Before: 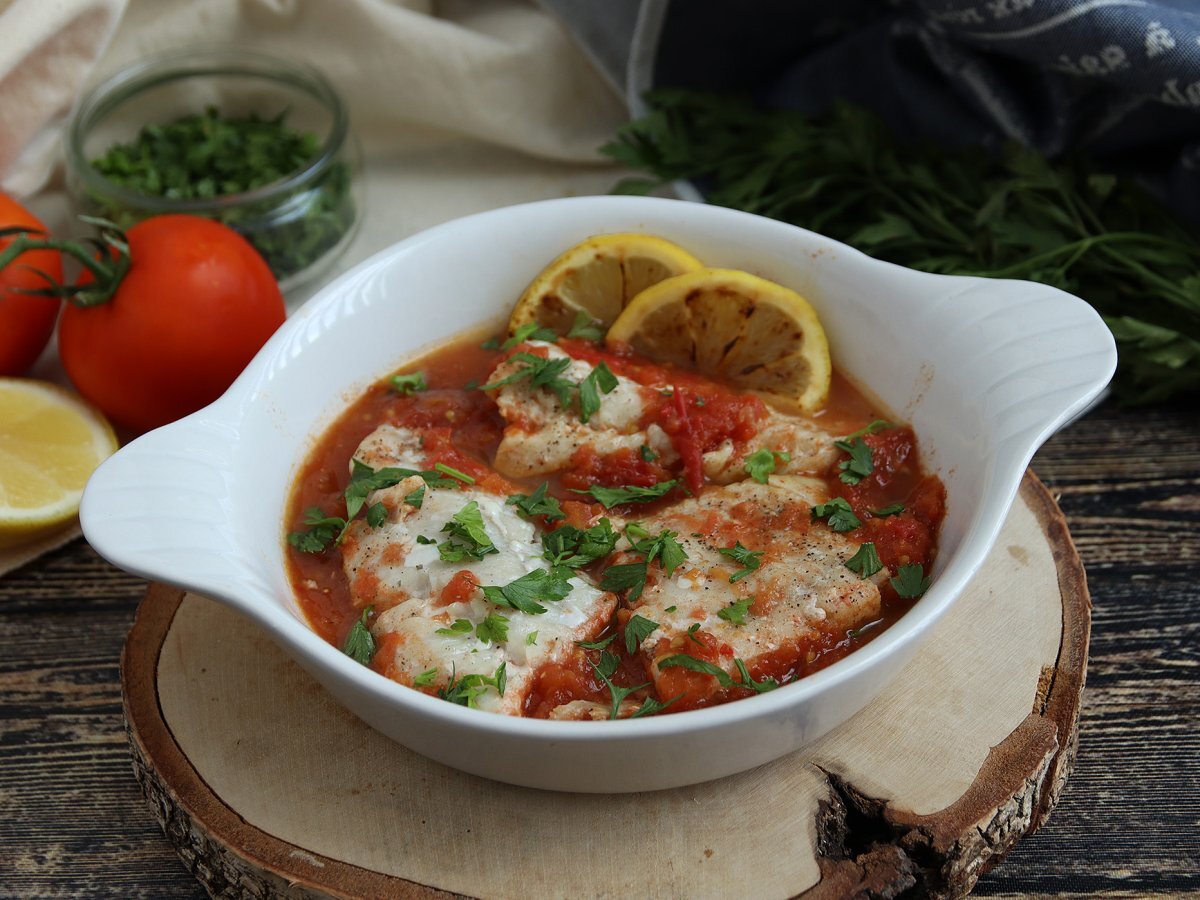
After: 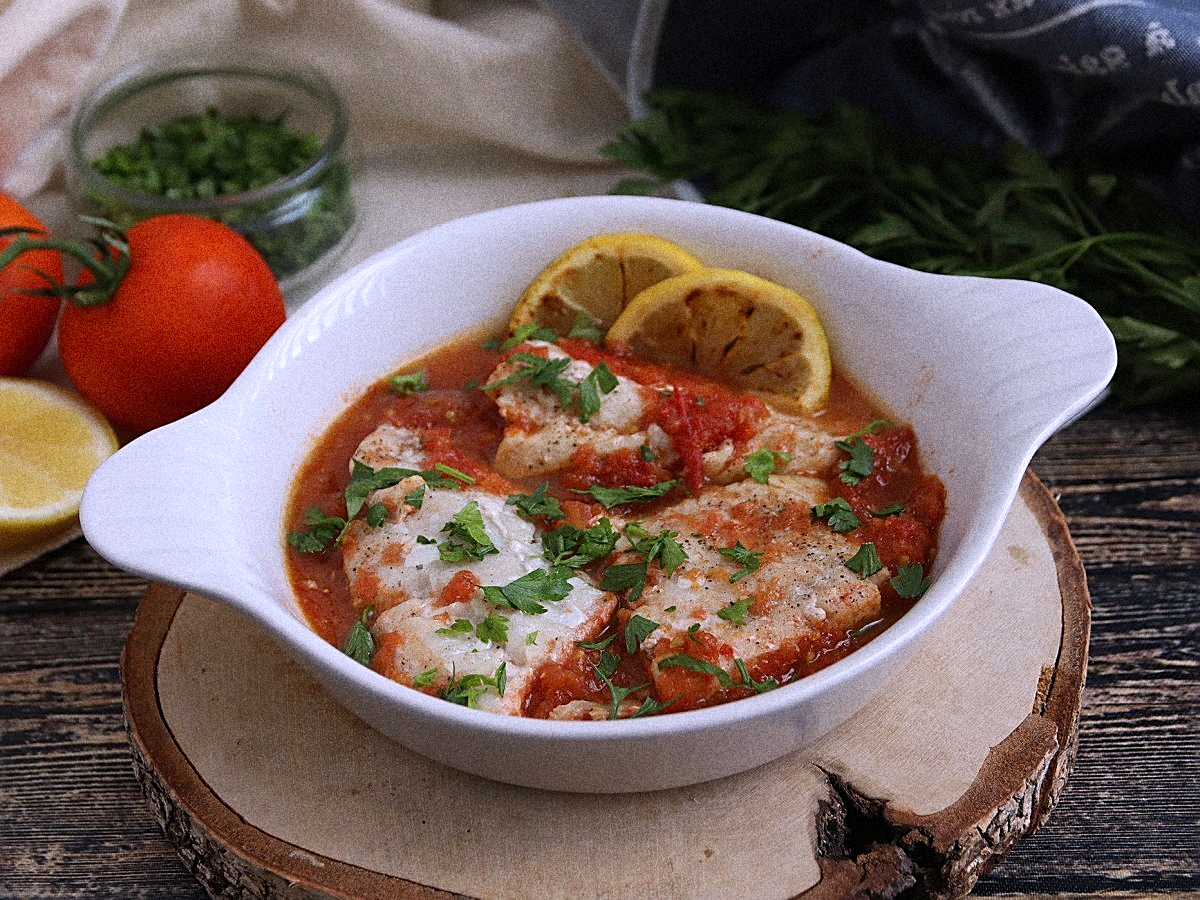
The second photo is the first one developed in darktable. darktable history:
white balance: red 1.066, blue 1.119
sharpen: on, module defaults
grain: coarseness 14.49 ISO, strength 48.04%, mid-tones bias 35%
